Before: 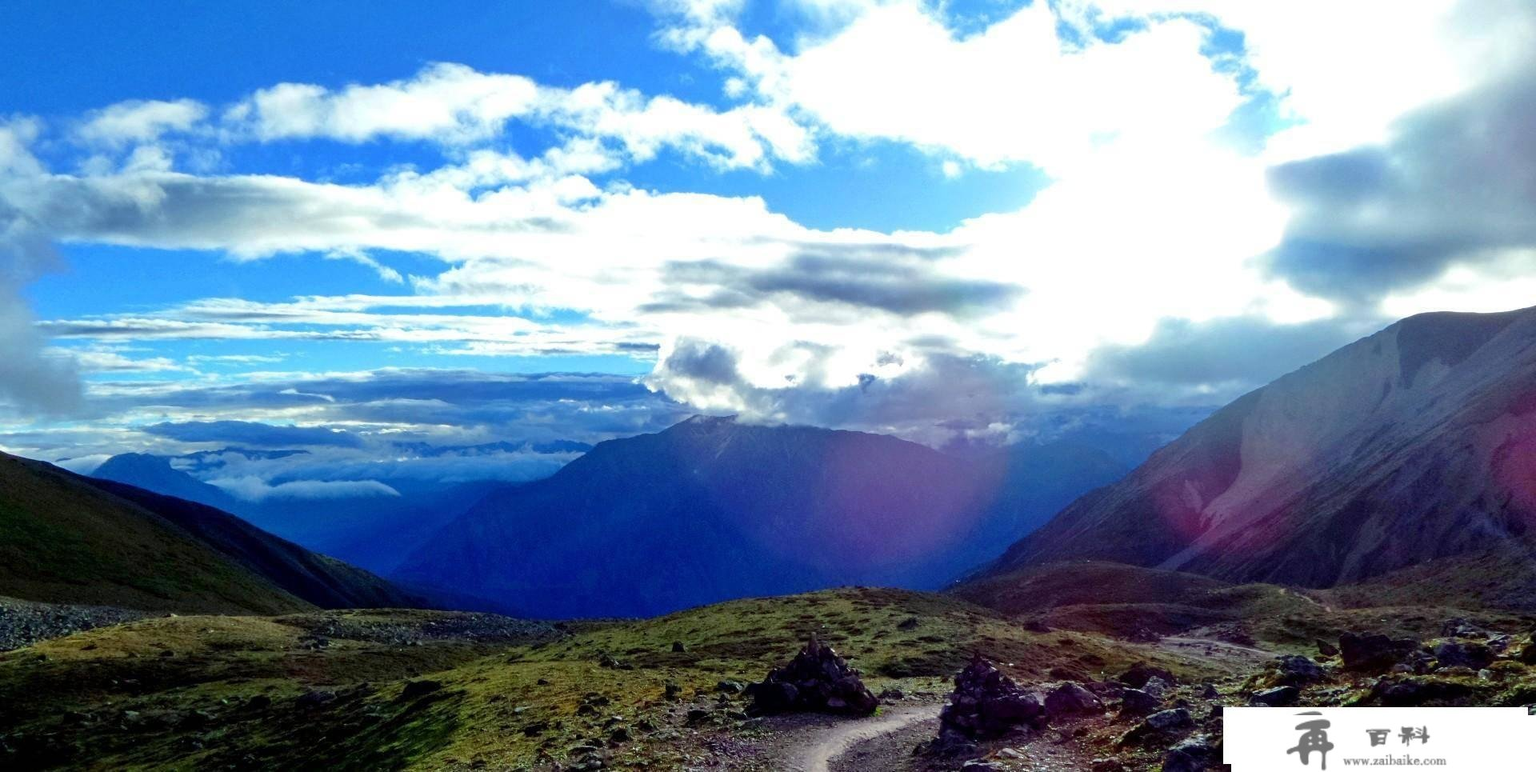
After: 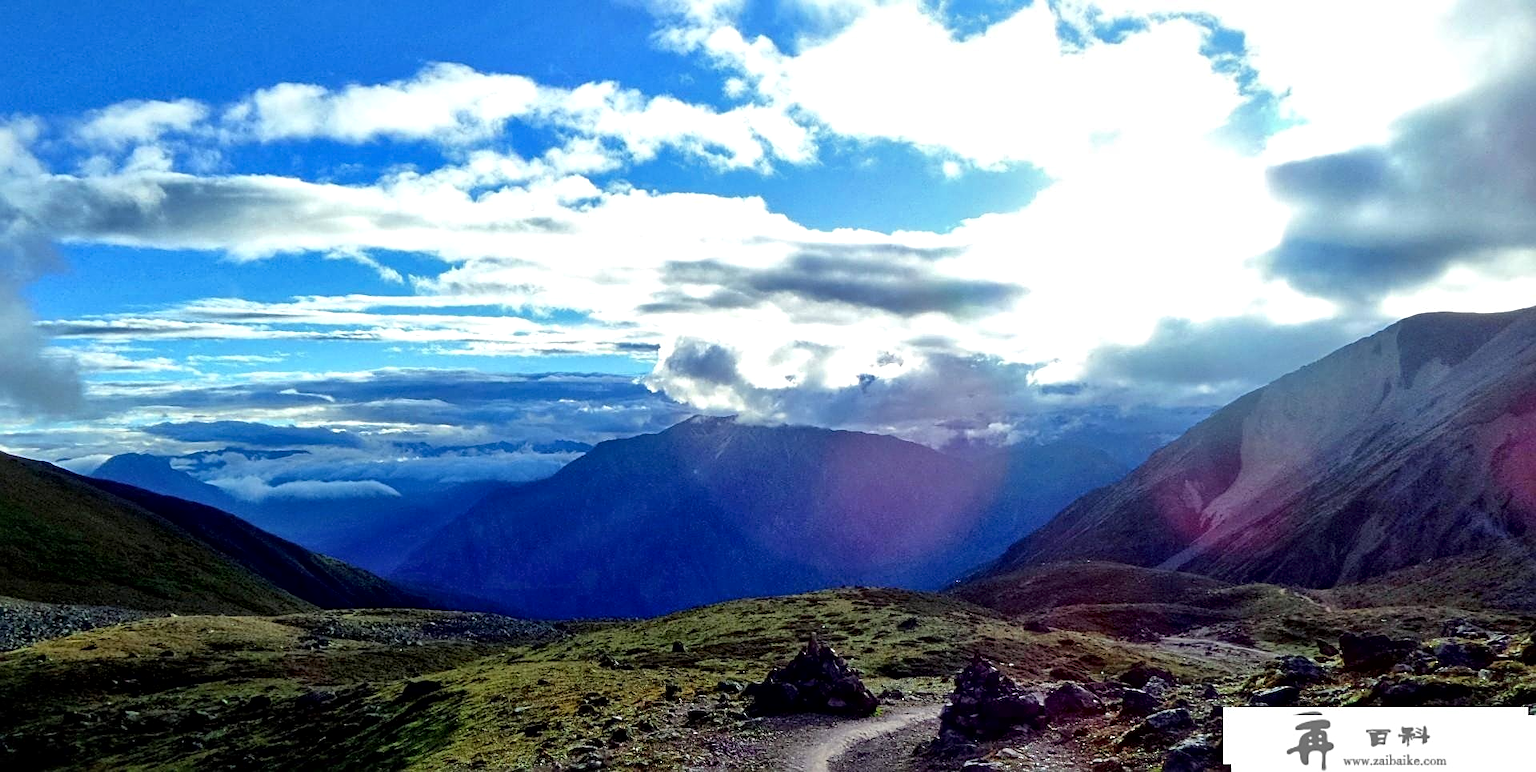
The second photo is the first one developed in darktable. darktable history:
sharpen: on, module defaults
local contrast: mode bilateral grid, contrast 20, coarseness 50, detail 148%, midtone range 0.2
